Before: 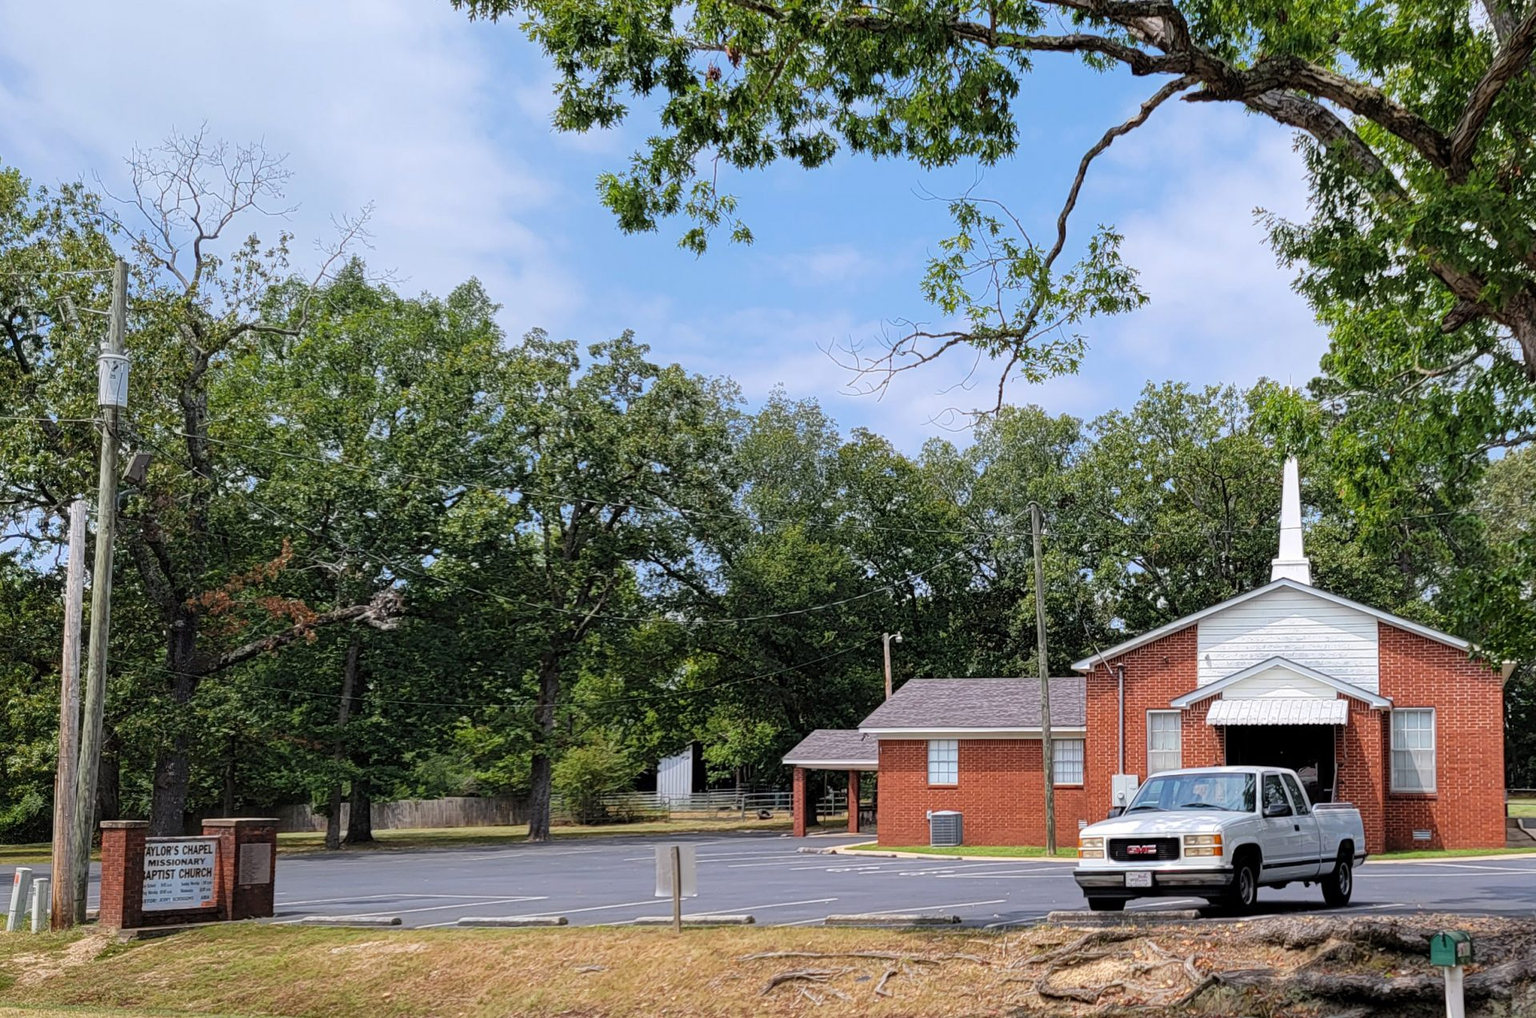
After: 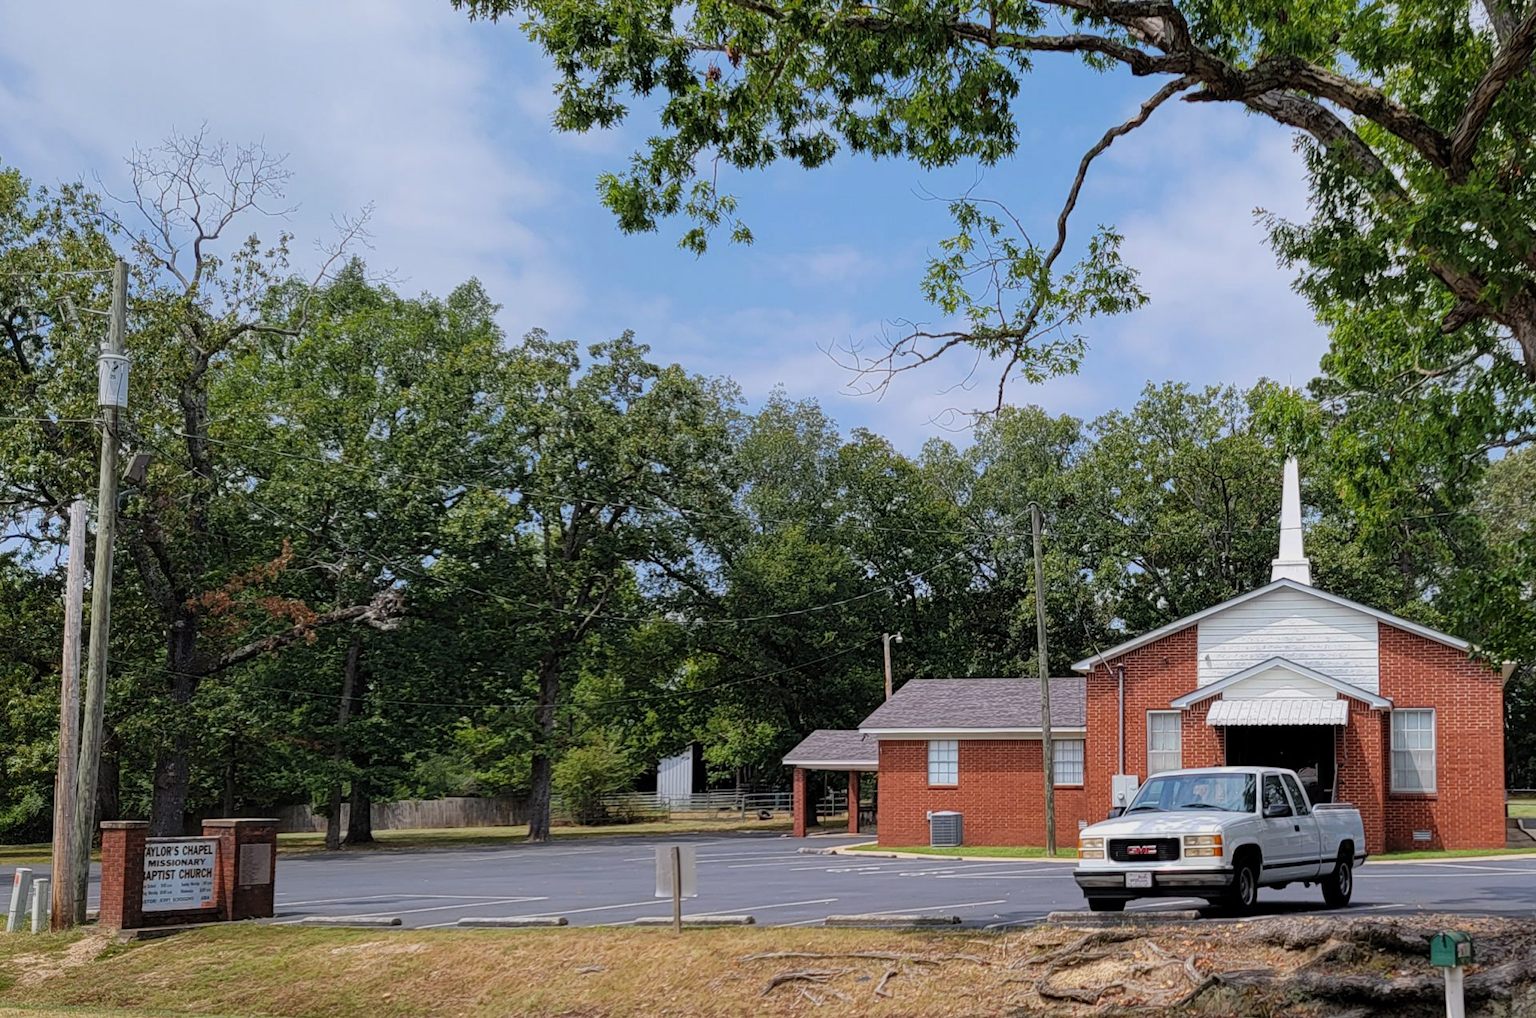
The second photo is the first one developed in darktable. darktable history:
exposure: exposure -0.284 EV, compensate highlight preservation false
